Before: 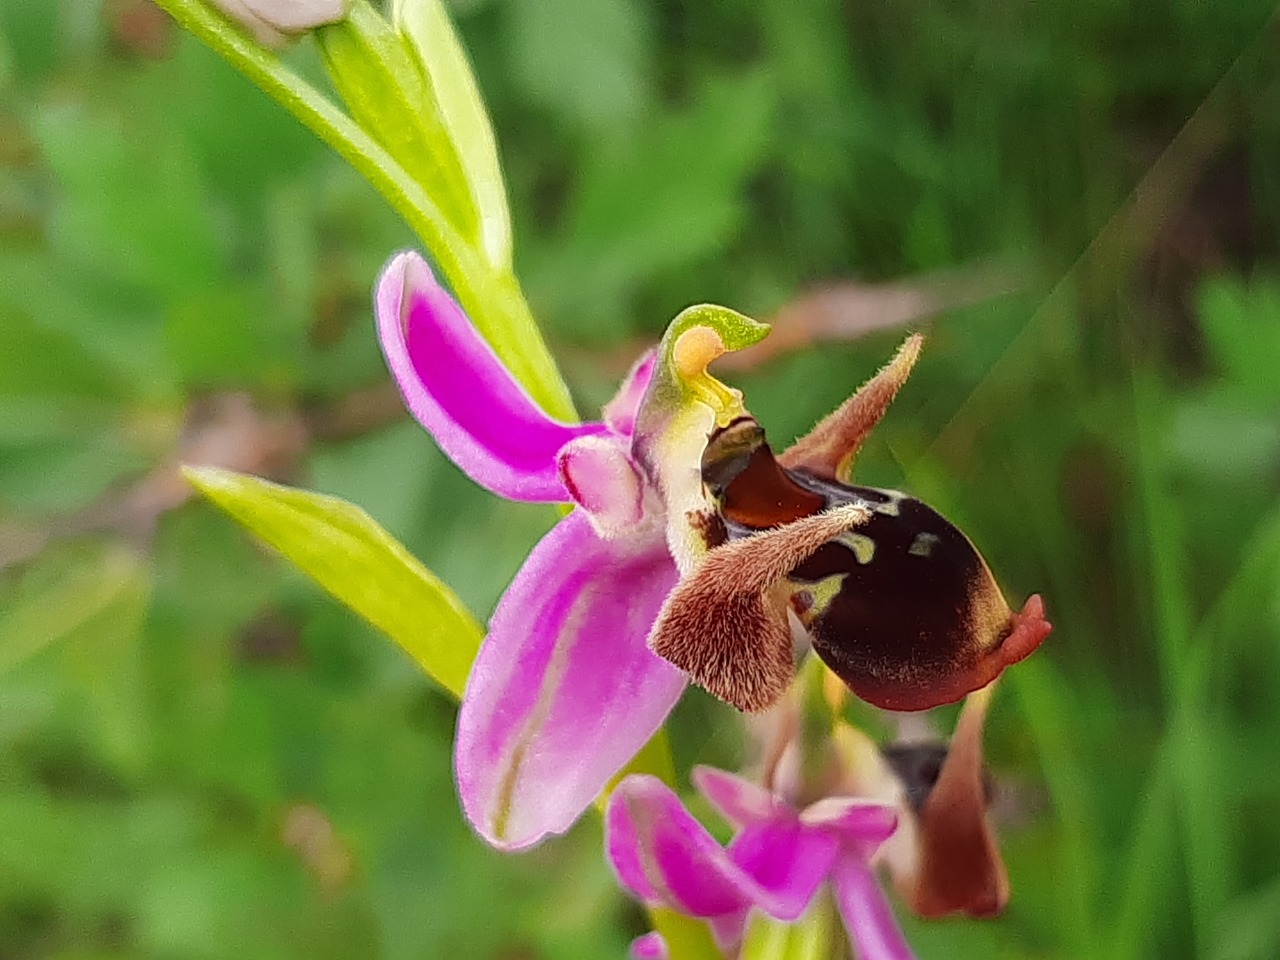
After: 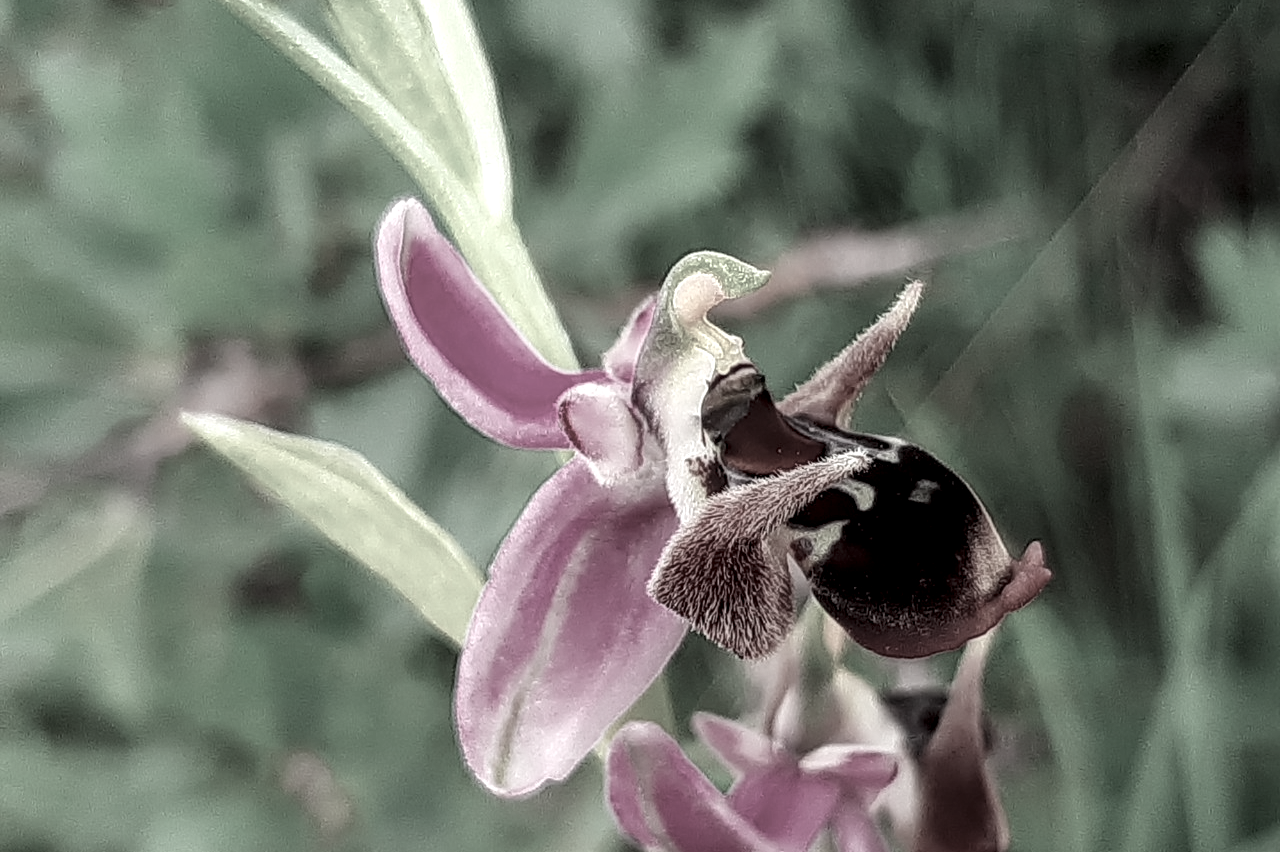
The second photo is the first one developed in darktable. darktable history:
crop and rotate: top 5.609%, bottom 5.609%
color contrast: green-magenta contrast 0.3, blue-yellow contrast 0.15
local contrast: detail 160%
